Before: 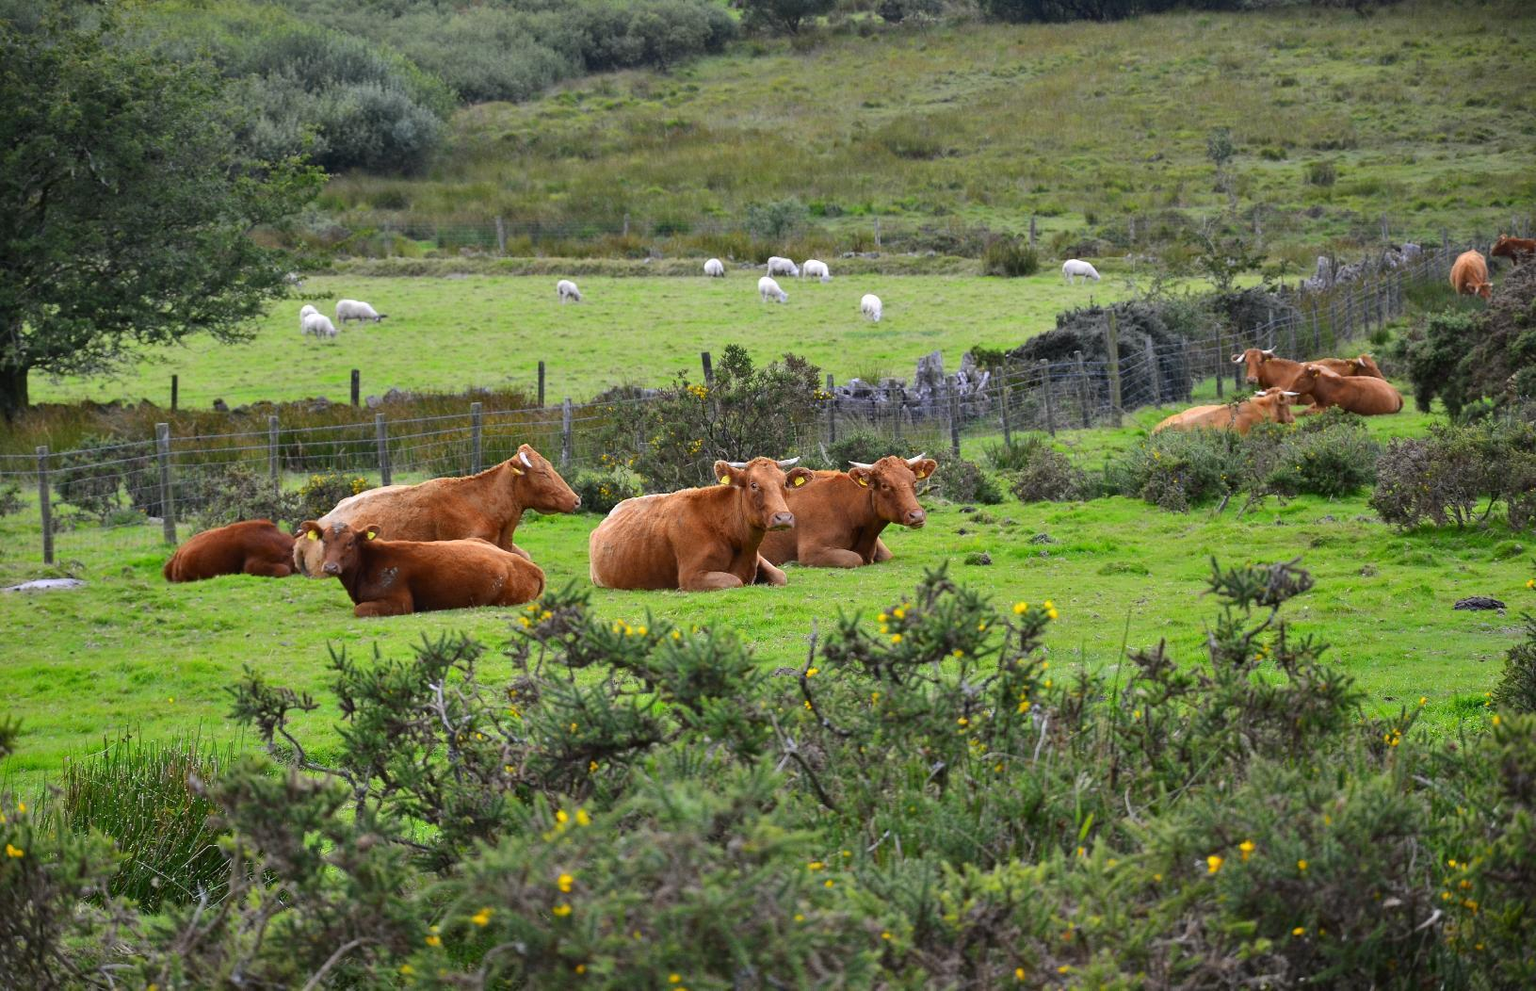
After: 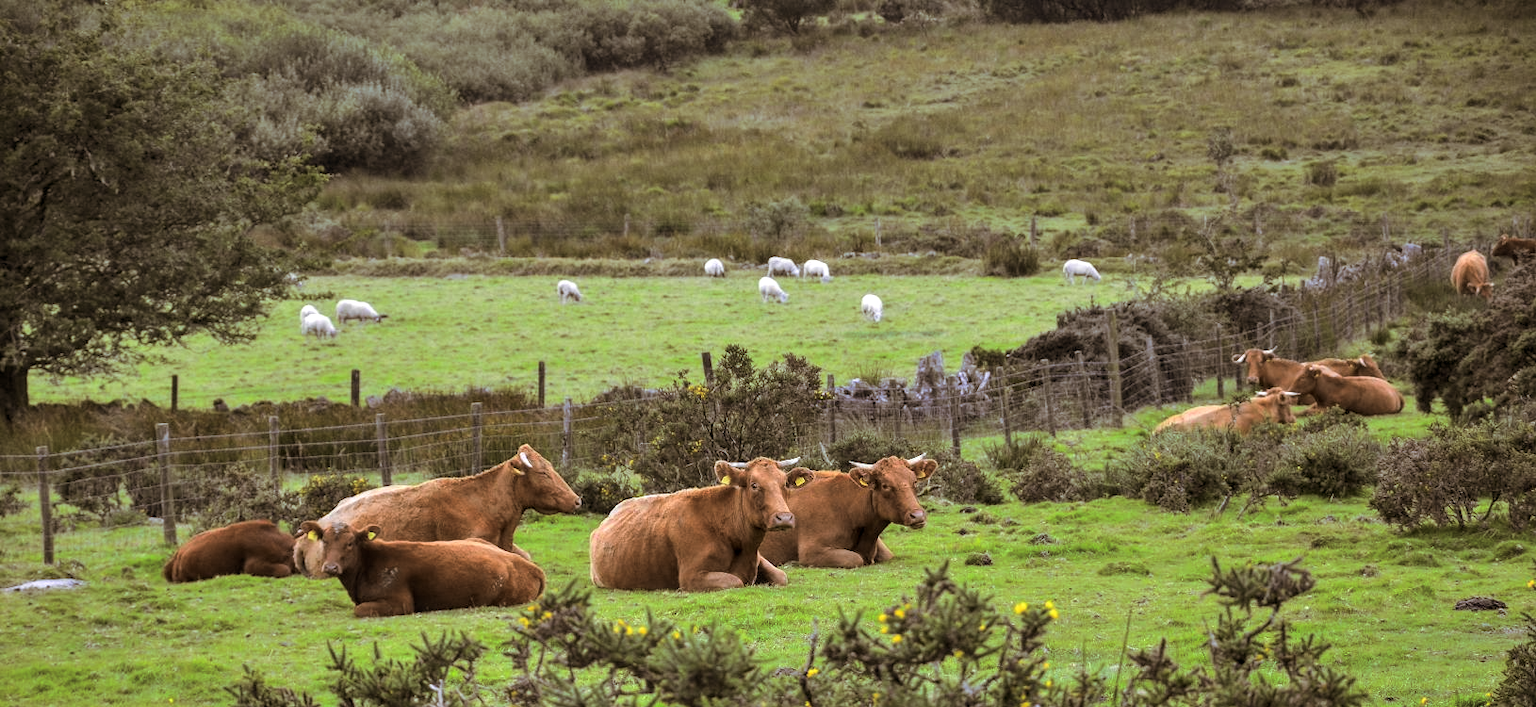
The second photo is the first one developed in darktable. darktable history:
crop: bottom 28.576%
split-toning: shadows › hue 32.4°, shadows › saturation 0.51, highlights › hue 180°, highlights › saturation 0, balance -60.17, compress 55.19%
local contrast: on, module defaults
